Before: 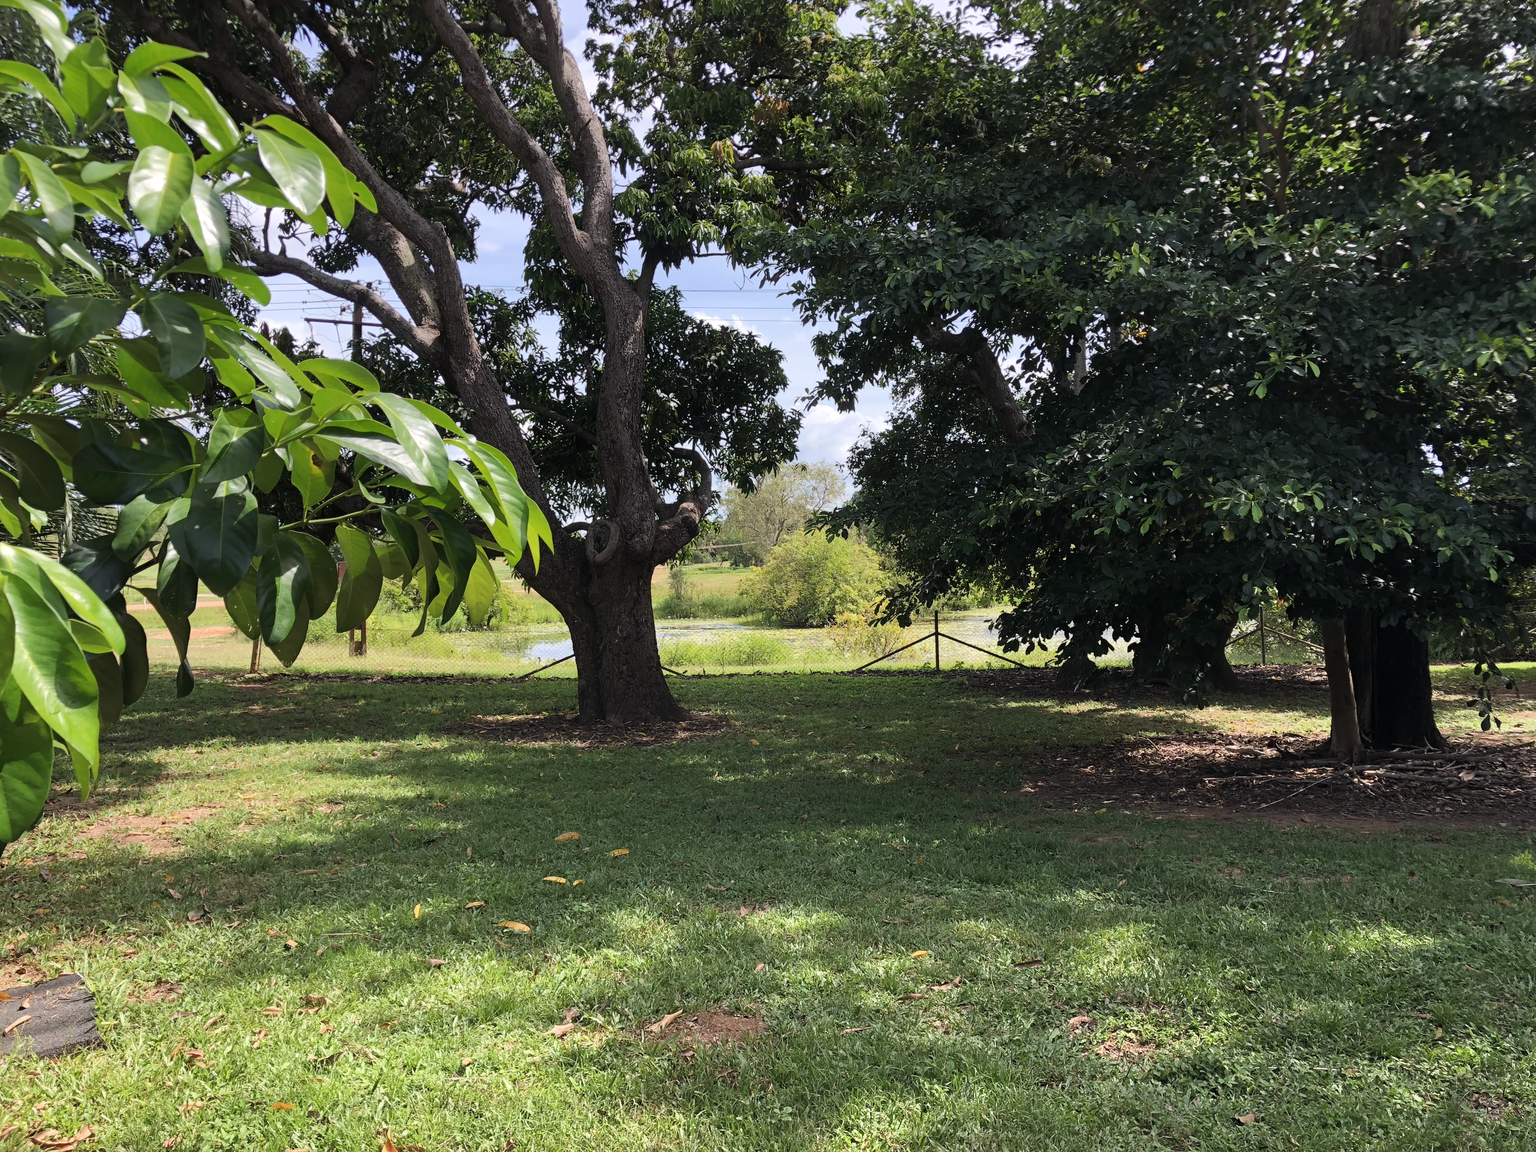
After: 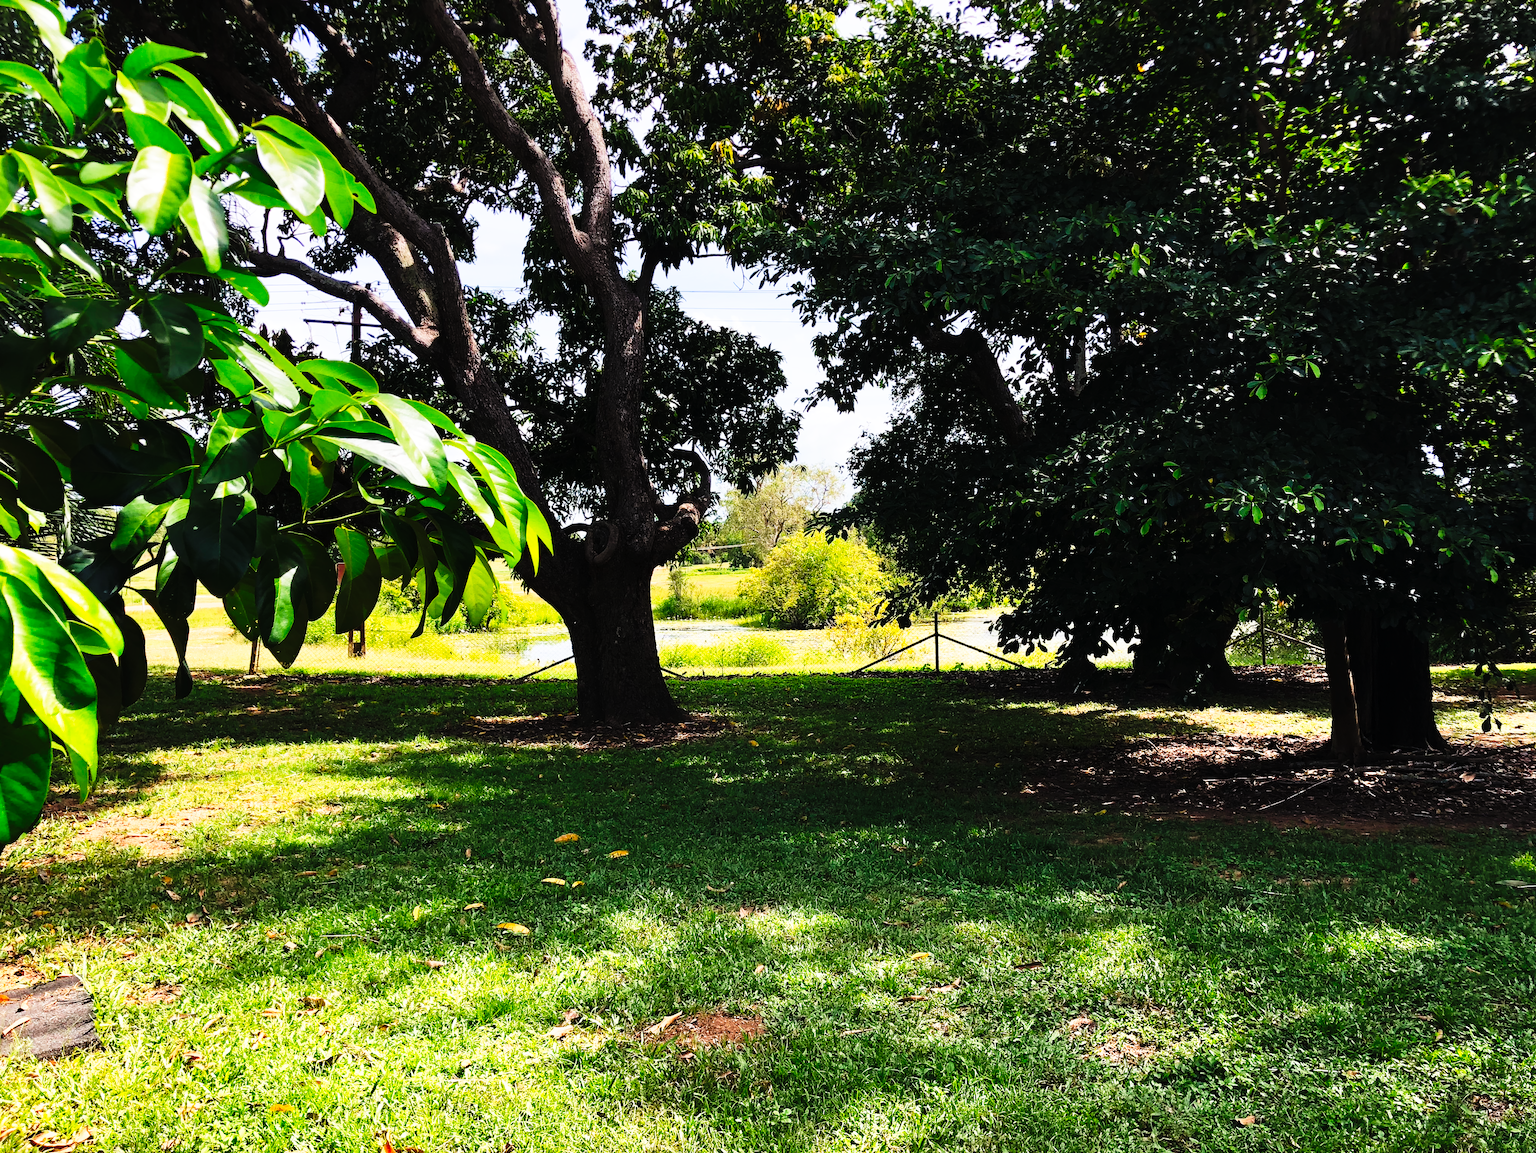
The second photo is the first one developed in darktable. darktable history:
tone curve: curves: ch0 [(0, 0) (0.003, 0.002) (0.011, 0.005) (0.025, 0.011) (0.044, 0.017) (0.069, 0.021) (0.1, 0.027) (0.136, 0.035) (0.177, 0.05) (0.224, 0.076) (0.277, 0.126) (0.335, 0.212) (0.399, 0.333) (0.468, 0.473) (0.543, 0.627) (0.623, 0.784) (0.709, 0.9) (0.801, 0.963) (0.898, 0.988) (1, 1)], preserve colors none
crop and rotate: left 0.126%
